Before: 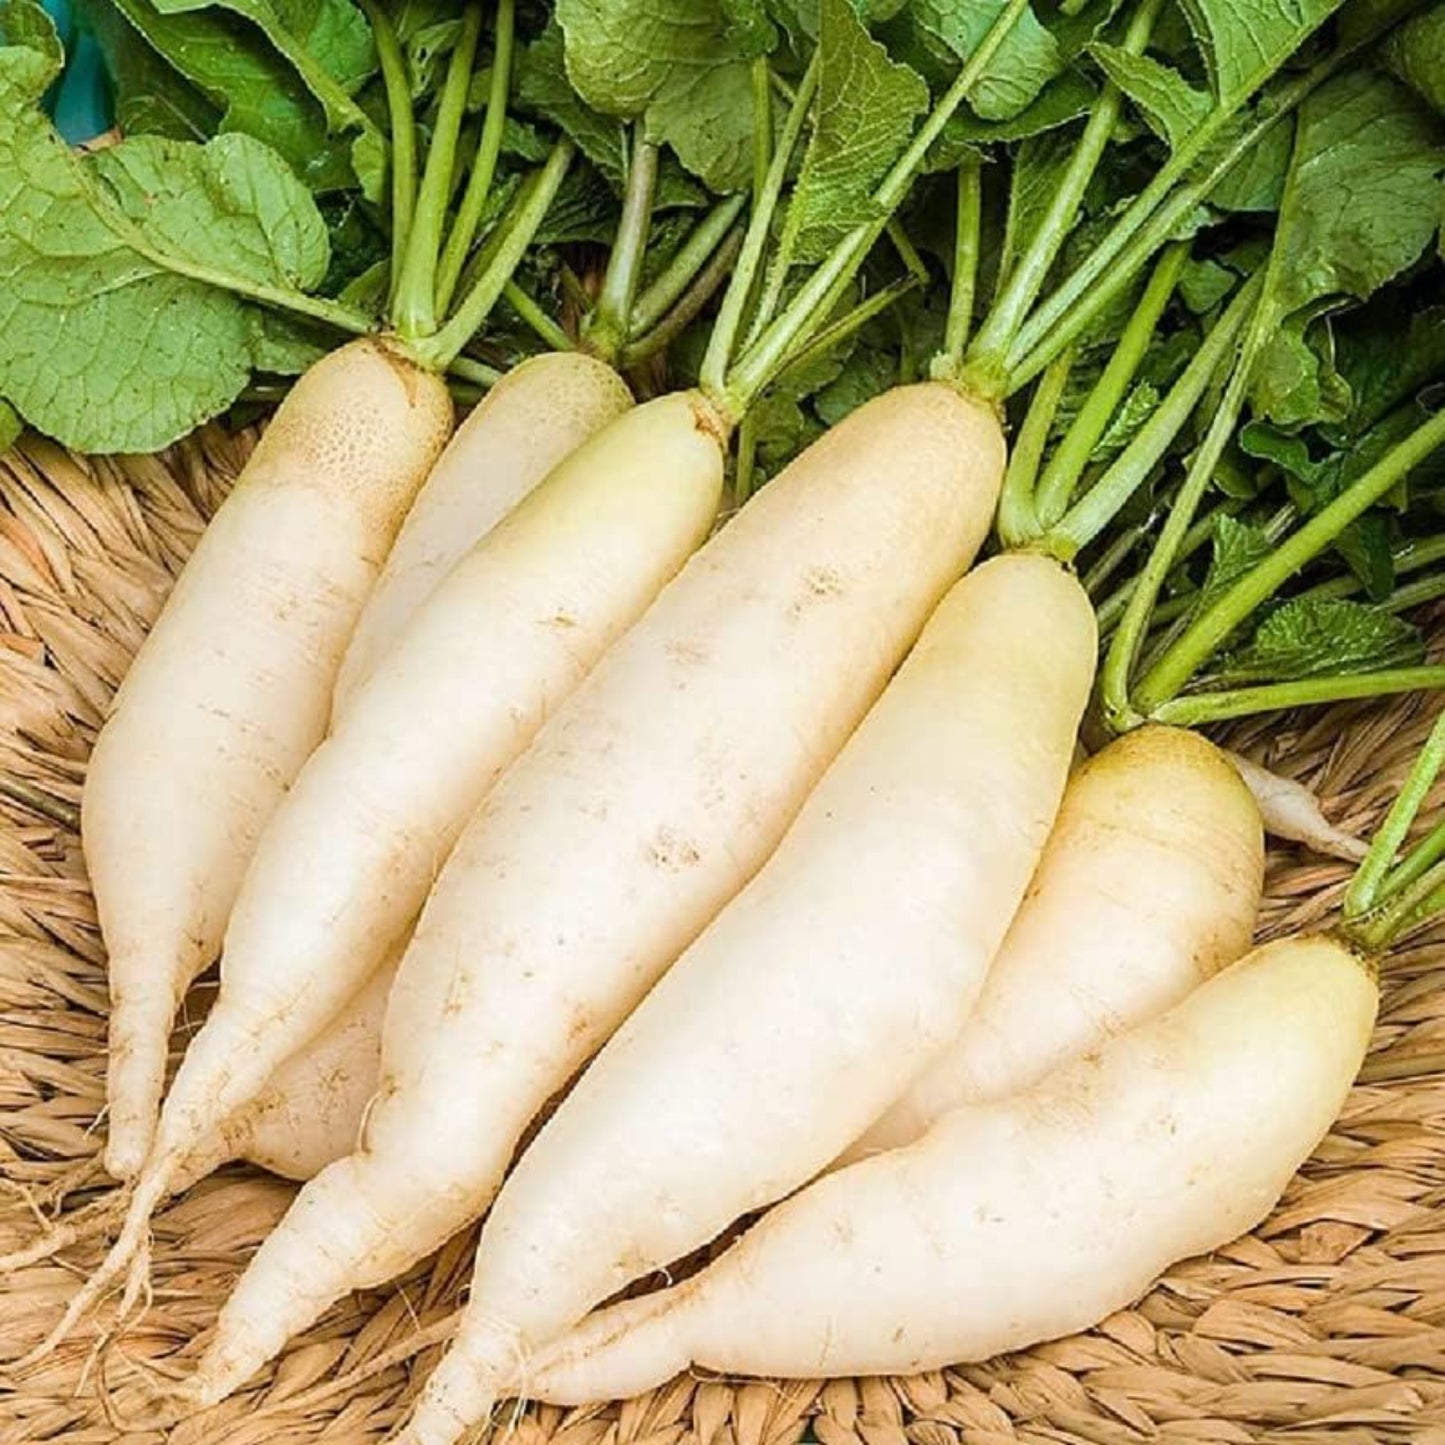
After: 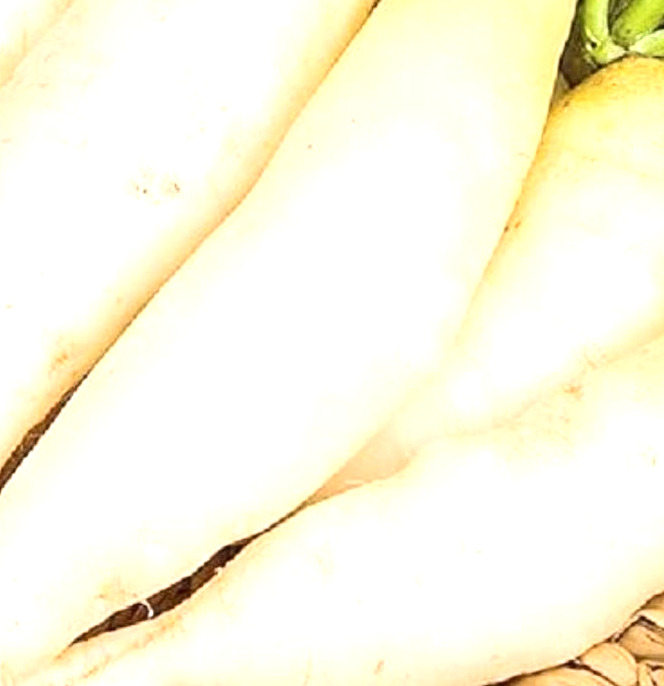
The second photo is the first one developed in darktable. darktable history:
contrast brightness saturation: contrast 0.152, brightness 0.046
exposure: exposure 0.655 EV, compensate highlight preservation false
crop: left 35.931%, top 46.256%, right 18.087%, bottom 6.204%
